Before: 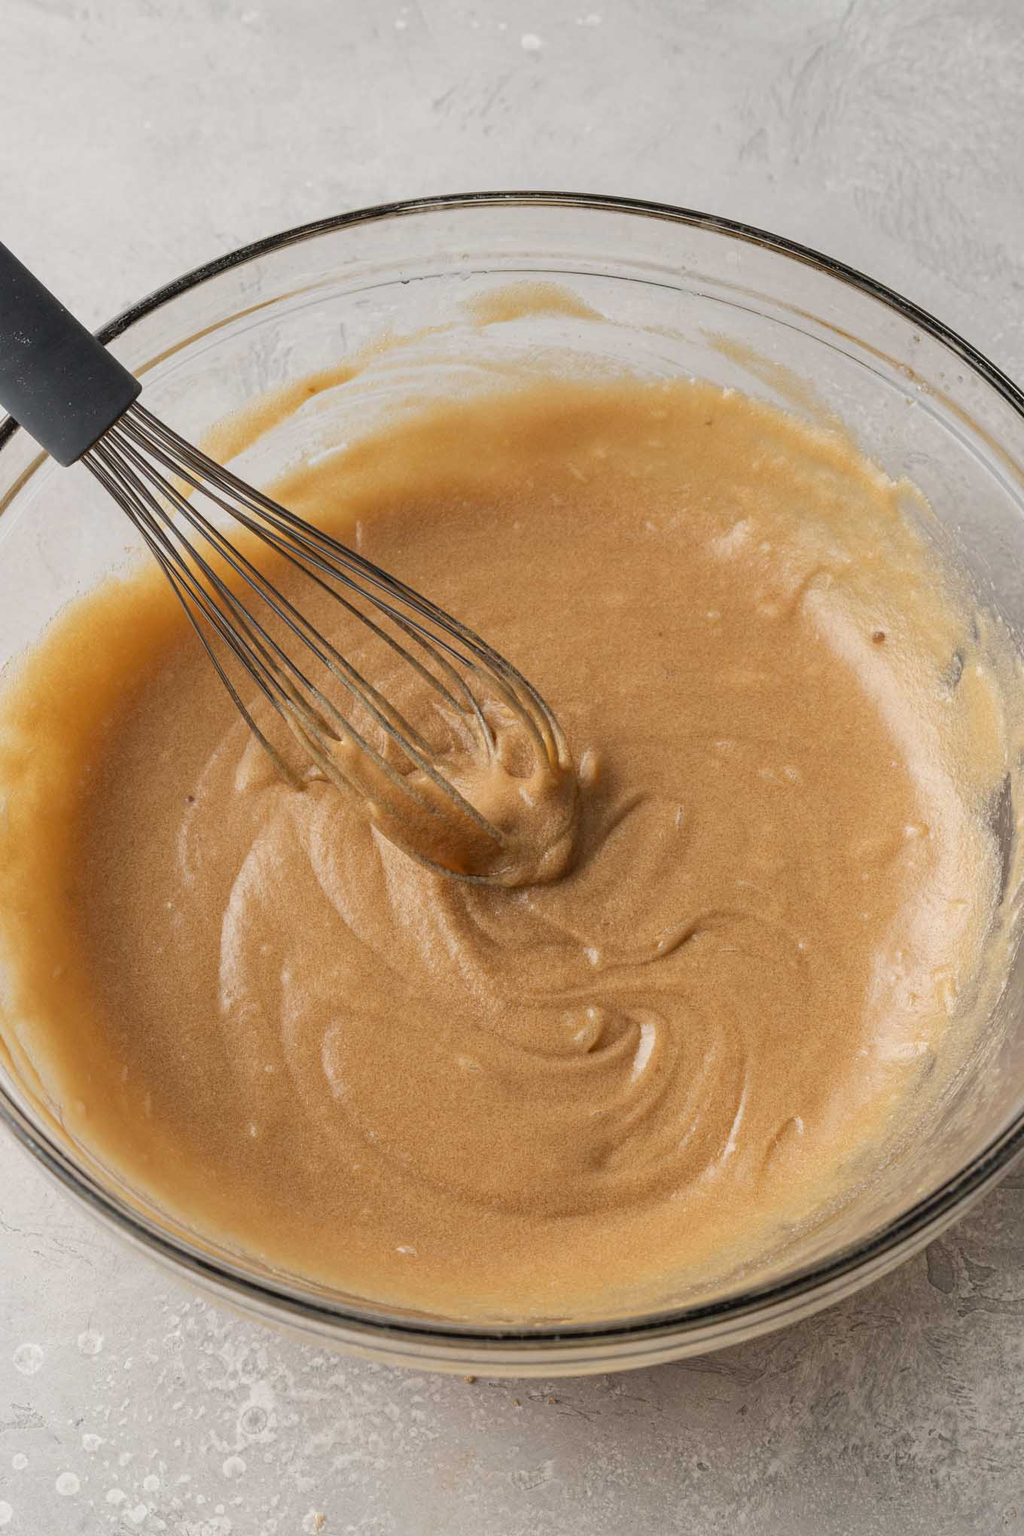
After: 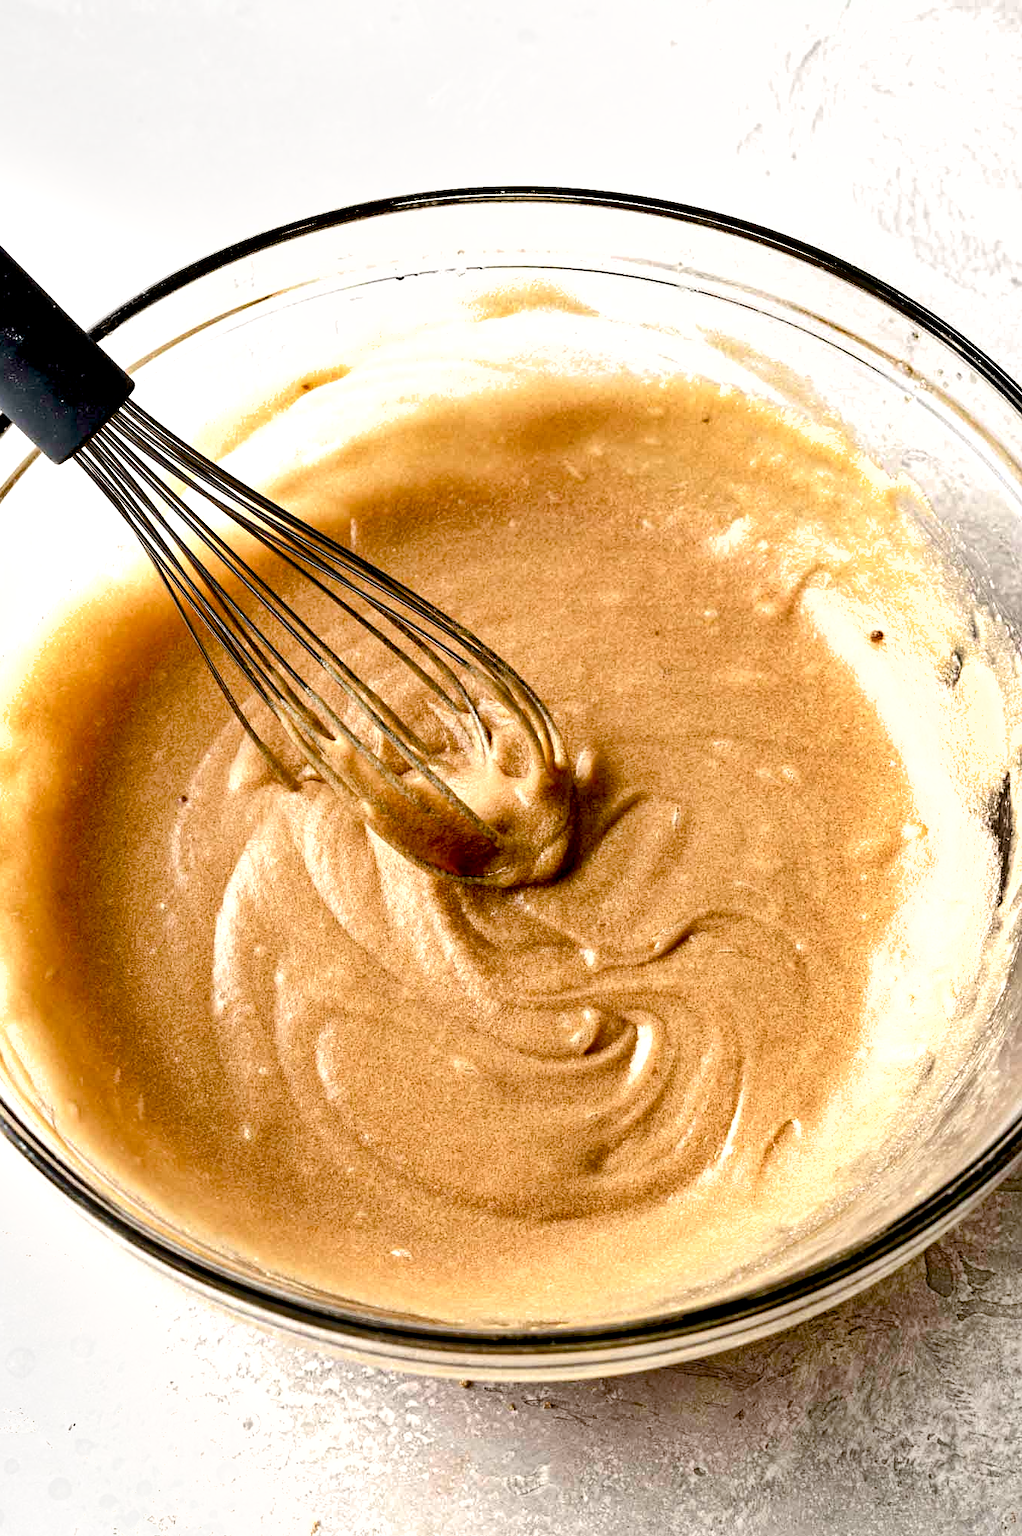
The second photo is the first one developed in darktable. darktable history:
sharpen: radius 5.3, amount 0.312, threshold 26.138
tone equalizer: -8 EV -0.711 EV, -7 EV -0.683 EV, -6 EV -0.602 EV, -5 EV -0.372 EV, -3 EV 0.391 EV, -2 EV 0.6 EV, -1 EV 0.676 EV, +0 EV 0.747 EV, edges refinement/feathering 500, mask exposure compensation -1.57 EV, preserve details no
shadows and highlights: low approximation 0.01, soften with gaussian
exposure: black level correction 0.04, exposure 0.5 EV, compensate highlight preservation false
crop and rotate: left 0.822%, top 0.399%, bottom 0.299%
color balance rgb: shadows lift › hue 86.59°, perceptual saturation grading › global saturation 20%, perceptual saturation grading › highlights -49.167%, perceptual saturation grading › shadows 25.168%, global vibrance 20%
